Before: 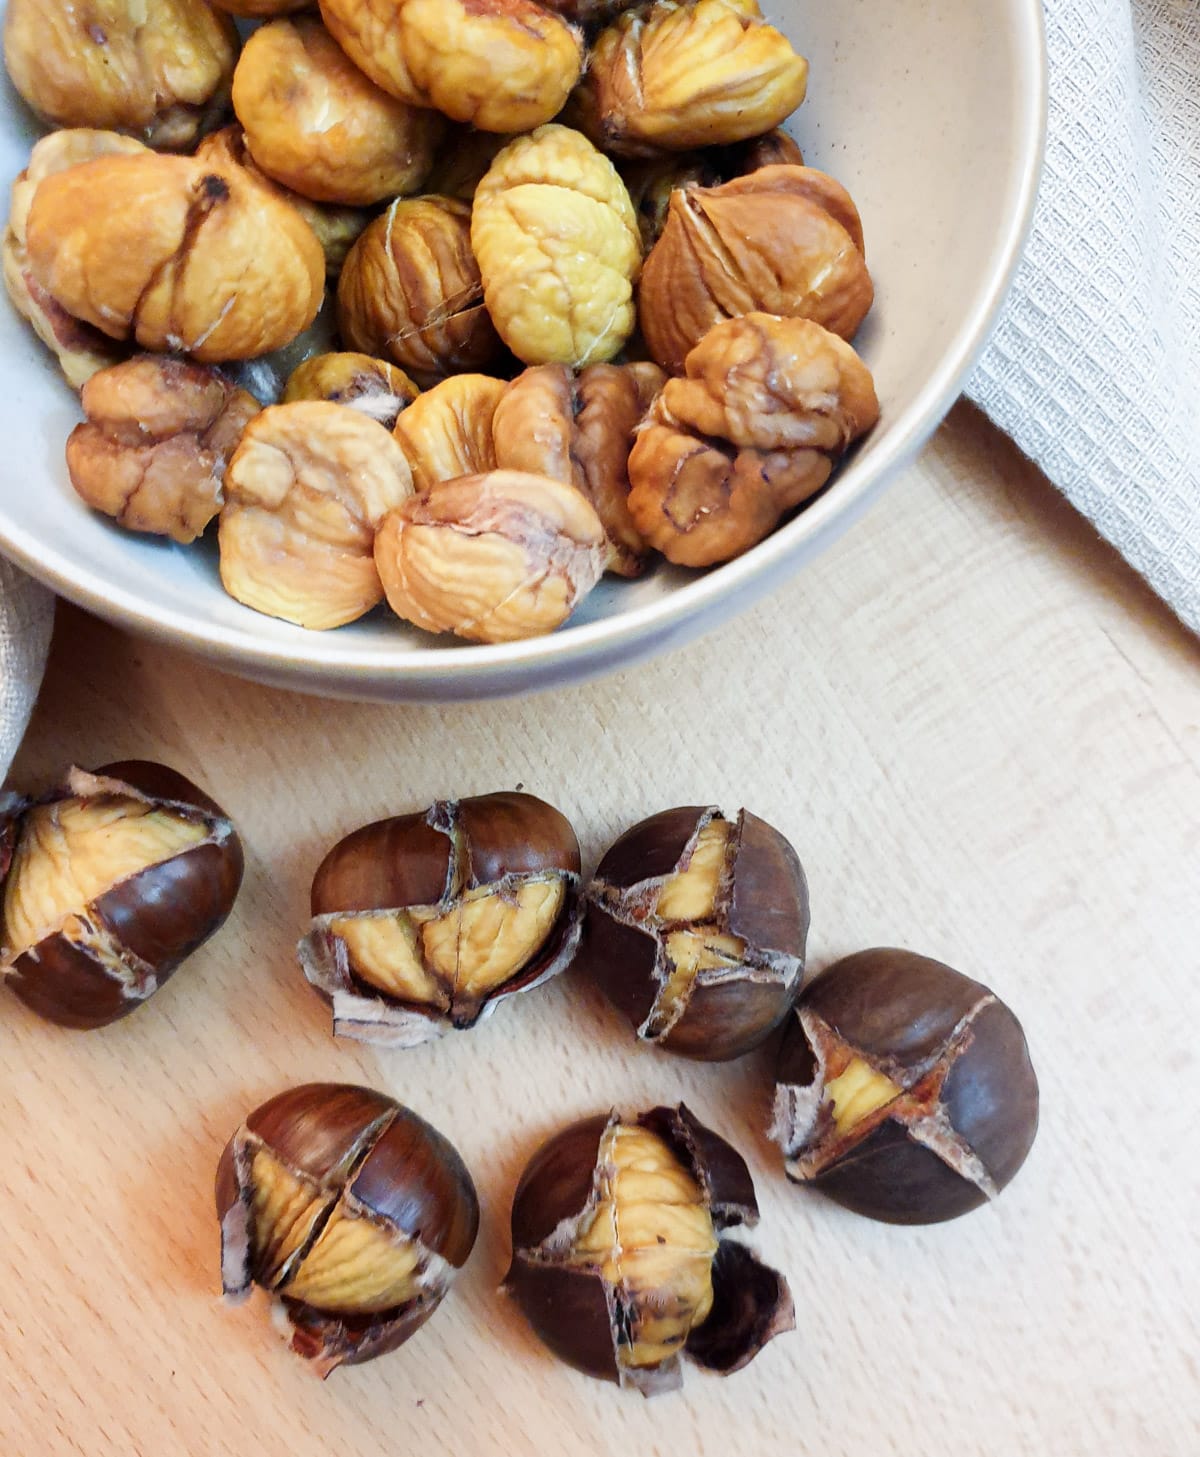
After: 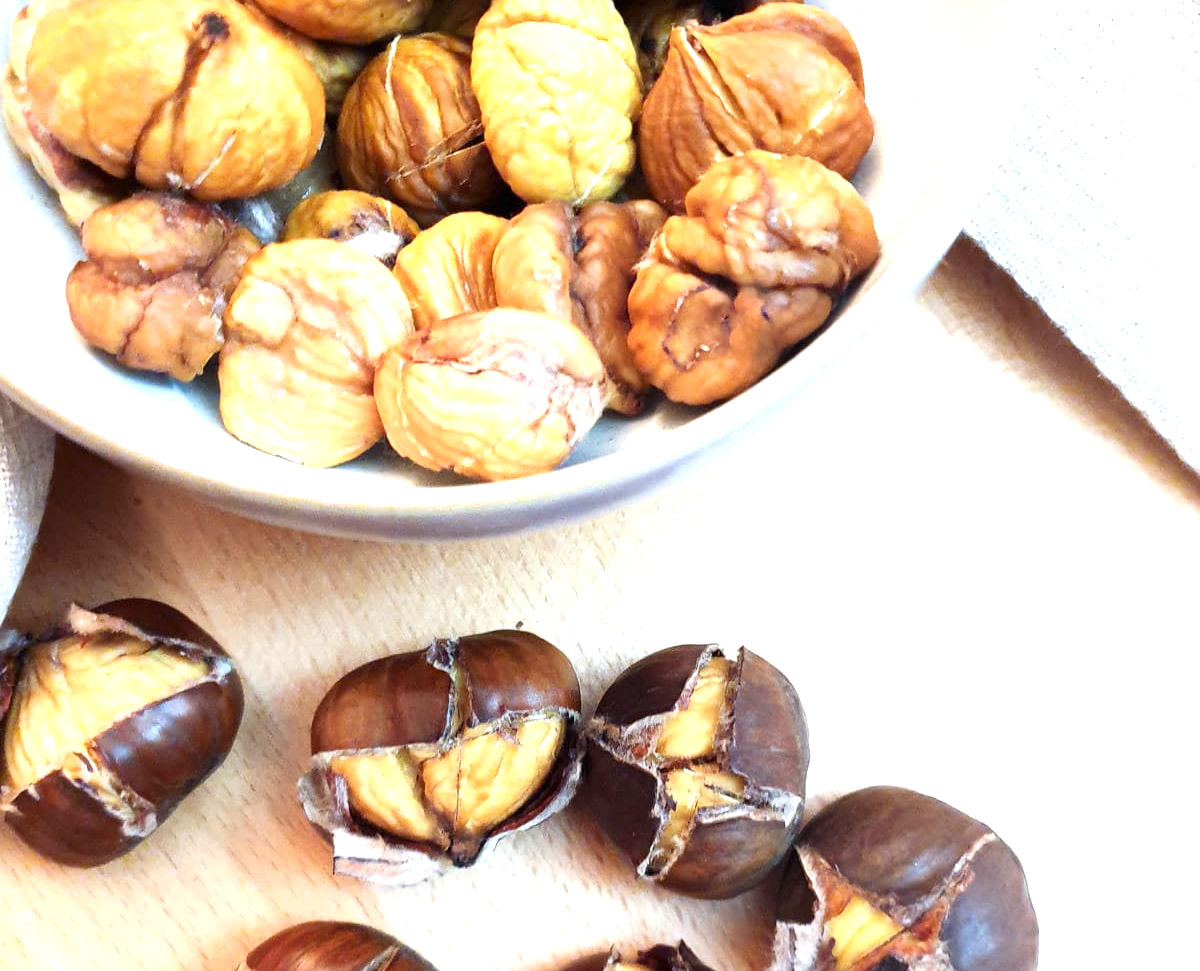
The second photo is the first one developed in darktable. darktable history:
exposure: black level correction 0, exposure 1 EV, compensate exposure bias true, compensate highlight preservation false
crop: top 11.166%, bottom 22.168%
